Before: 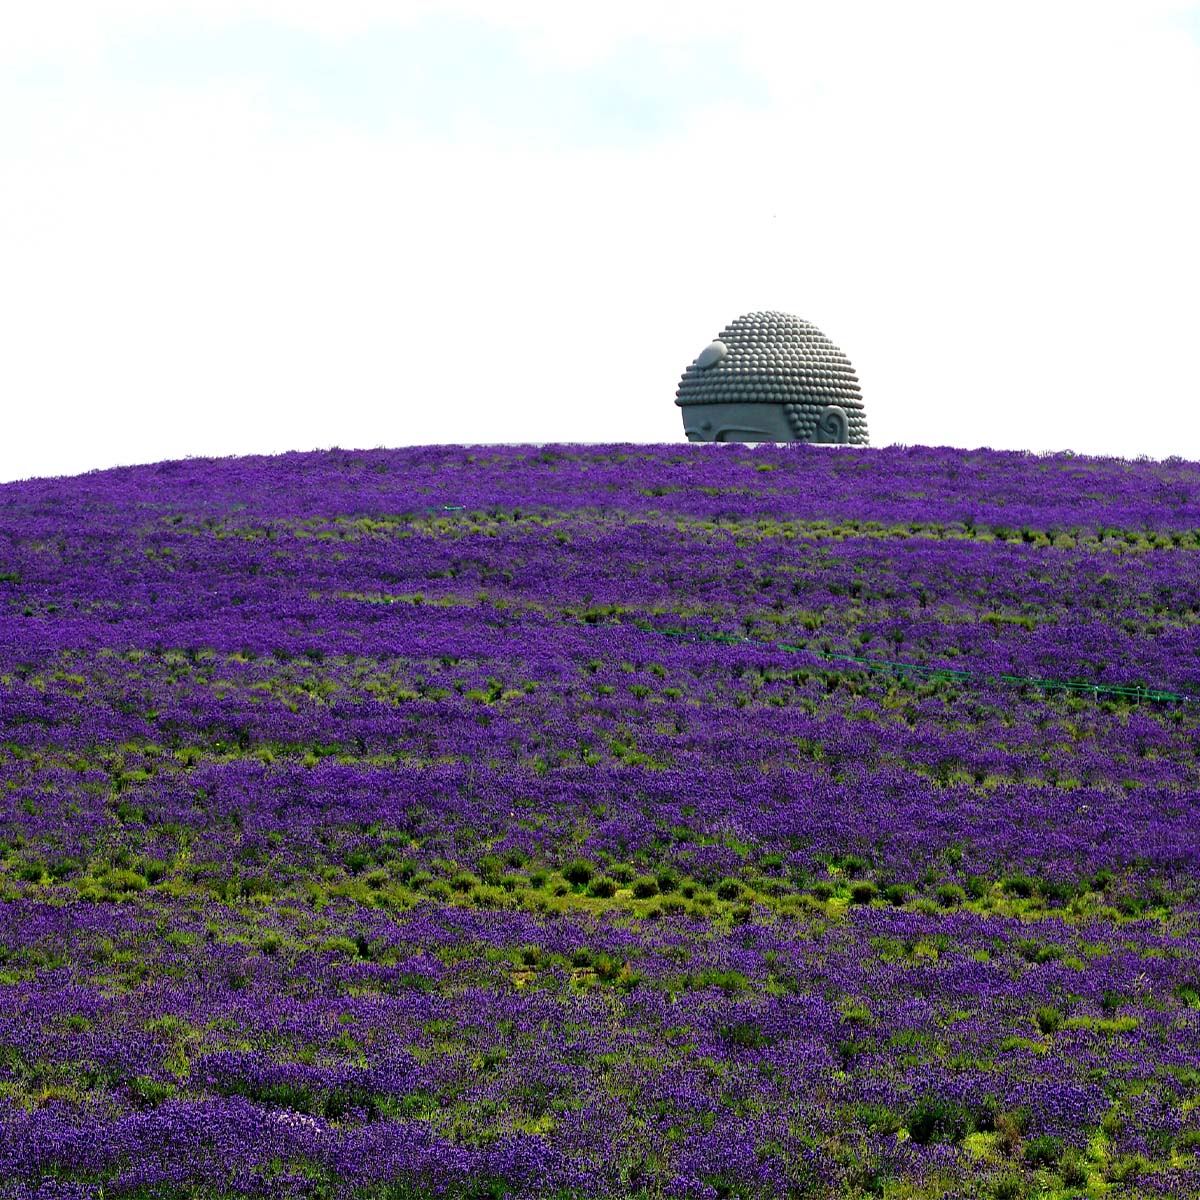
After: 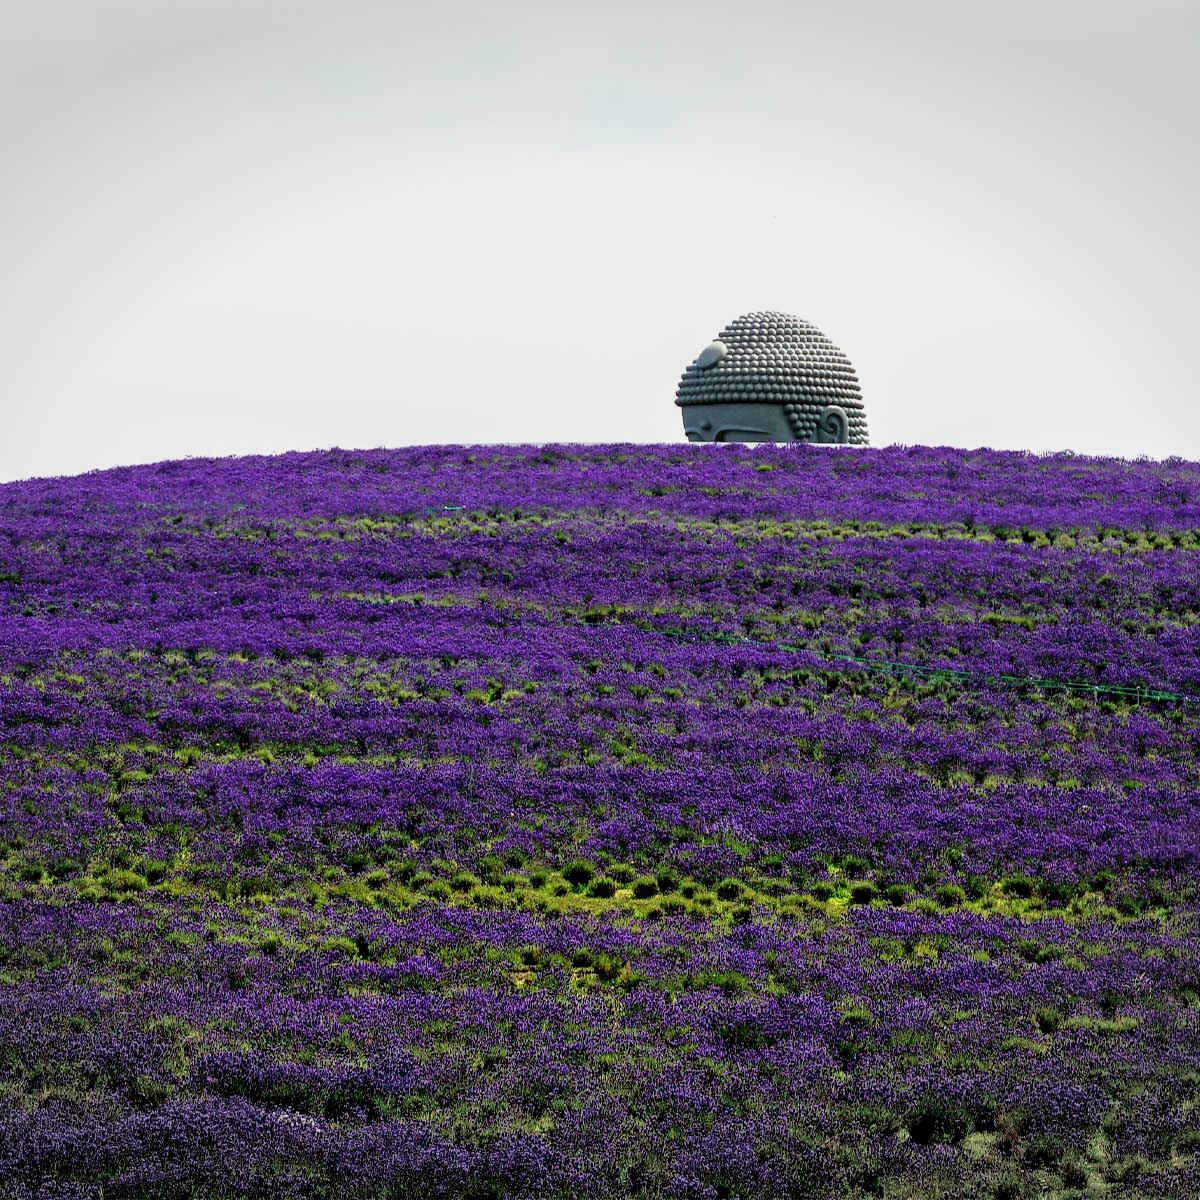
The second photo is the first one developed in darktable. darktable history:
vignetting: fall-off start 100%, brightness -0.282, width/height ratio 1.31
local contrast: on, module defaults
filmic rgb: black relative exposure -8.07 EV, white relative exposure 3 EV, hardness 5.35, contrast 1.25
